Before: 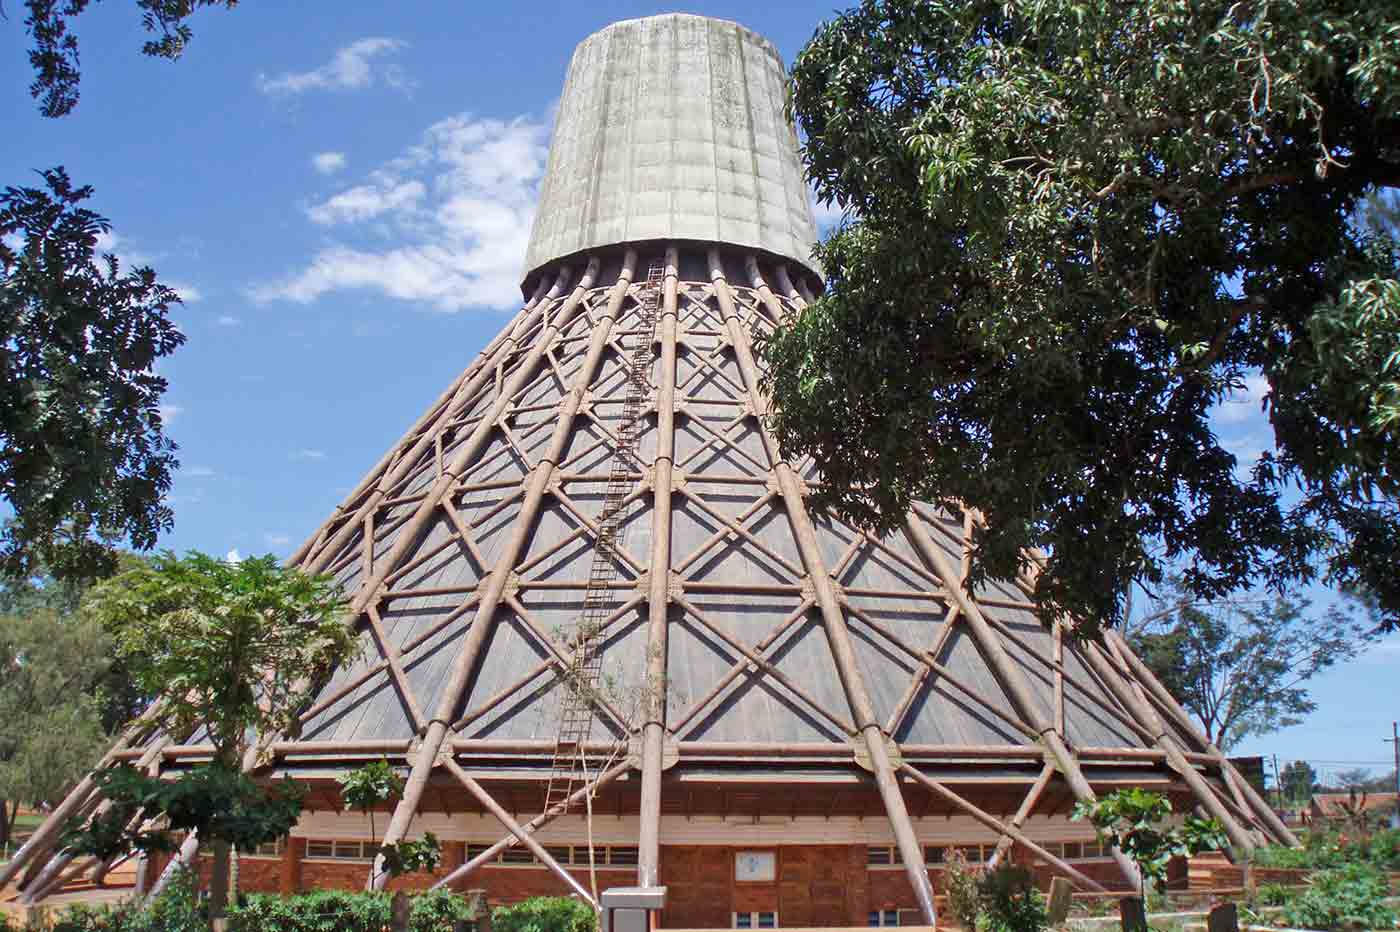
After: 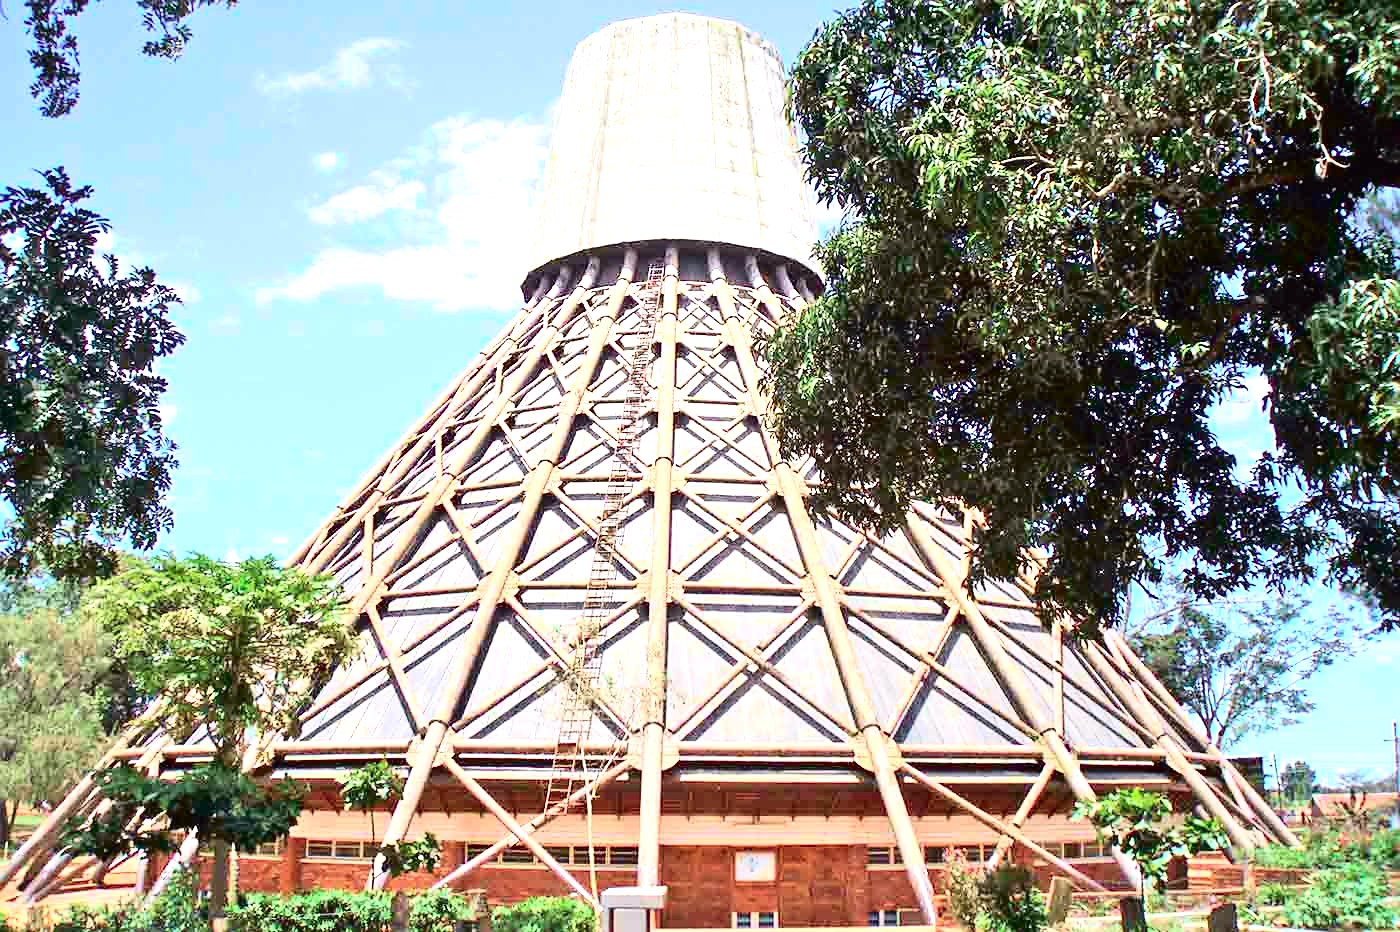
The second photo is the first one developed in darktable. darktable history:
exposure: black level correction 0, exposure 1.198 EV, compensate exposure bias true, compensate highlight preservation false
tone curve: curves: ch0 [(0, 0.011) (0.053, 0.026) (0.174, 0.115) (0.398, 0.444) (0.673, 0.775) (0.829, 0.906) (0.991, 0.981)]; ch1 [(0, 0) (0.276, 0.206) (0.409, 0.383) (0.473, 0.458) (0.492, 0.501) (0.512, 0.513) (0.54, 0.543) (0.585, 0.617) (0.659, 0.686) (0.78, 0.8) (1, 1)]; ch2 [(0, 0) (0.438, 0.449) (0.473, 0.469) (0.503, 0.5) (0.523, 0.534) (0.562, 0.594) (0.612, 0.635) (0.695, 0.713) (1, 1)], color space Lab, independent channels, preserve colors none
sharpen: radius 1.559, amount 0.373, threshold 1.271
